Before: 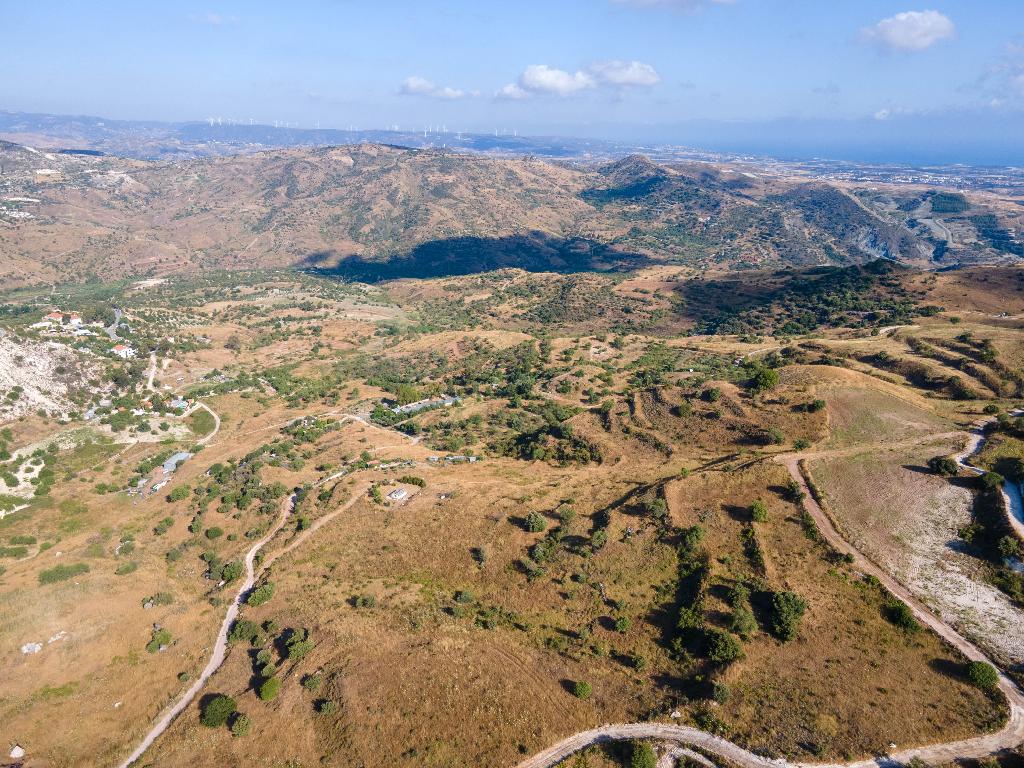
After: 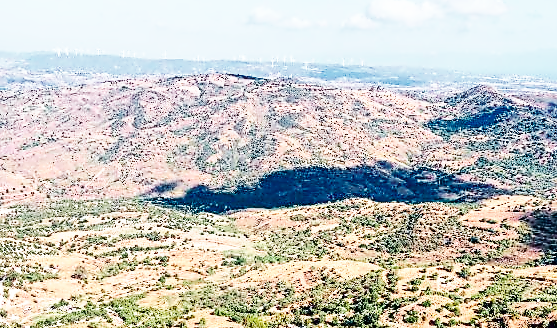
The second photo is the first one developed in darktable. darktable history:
base curve: curves: ch0 [(0, 0) (0.007, 0.004) (0.027, 0.03) (0.046, 0.07) (0.207, 0.54) (0.442, 0.872) (0.673, 0.972) (1, 1)], preserve colors none
tone curve: curves: ch0 [(0.003, 0) (0.066, 0.023) (0.149, 0.094) (0.264, 0.238) (0.395, 0.421) (0.517, 0.56) (0.688, 0.743) (0.813, 0.846) (1, 1)]; ch1 [(0, 0) (0.164, 0.115) (0.337, 0.332) (0.39, 0.398) (0.464, 0.461) (0.501, 0.5) (0.521, 0.535) (0.571, 0.588) (0.652, 0.681) (0.733, 0.749) (0.811, 0.796) (1, 1)]; ch2 [(0, 0) (0.337, 0.382) (0.464, 0.476) (0.501, 0.502) (0.527, 0.54) (0.556, 0.567) (0.6, 0.59) (0.687, 0.675) (1, 1)], color space Lab, independent channels, preserve colors none
crop: left 14.941%, top 9.185%, right 30.615%, bottom 48.091%
contrast equalizer: octaves 7, y [[0.5, 0.5, 0.5, 0.515, 0.749, 0.84], [0.5 ×6], [0.5 ×6], [0, 0, 0, 0.001, 0.067, 0.262], [0 ×6]]
shadows and highlights: soften with gaussian
